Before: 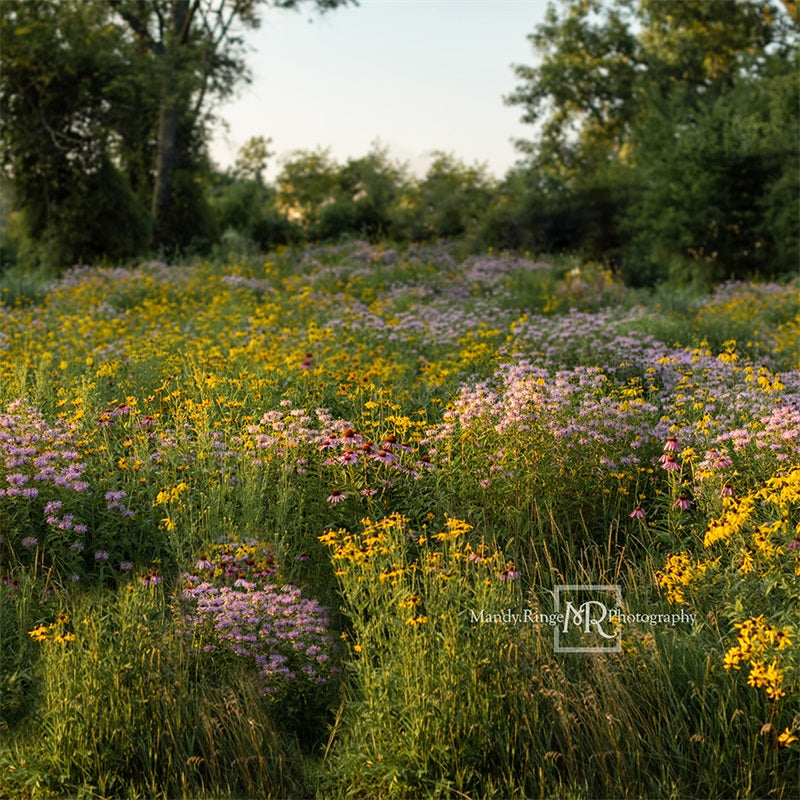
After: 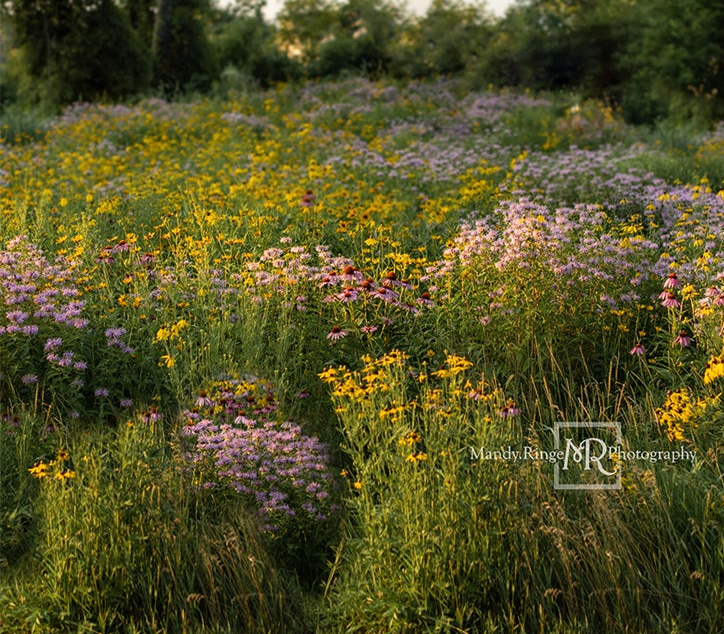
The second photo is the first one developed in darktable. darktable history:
crop: top 20.436%, right 9.419%, bottom 0.257%
shadows and highlights: radius 334.88, shadows 64.86, highlights 5.78, compress 87.28%, soften with gaussian
